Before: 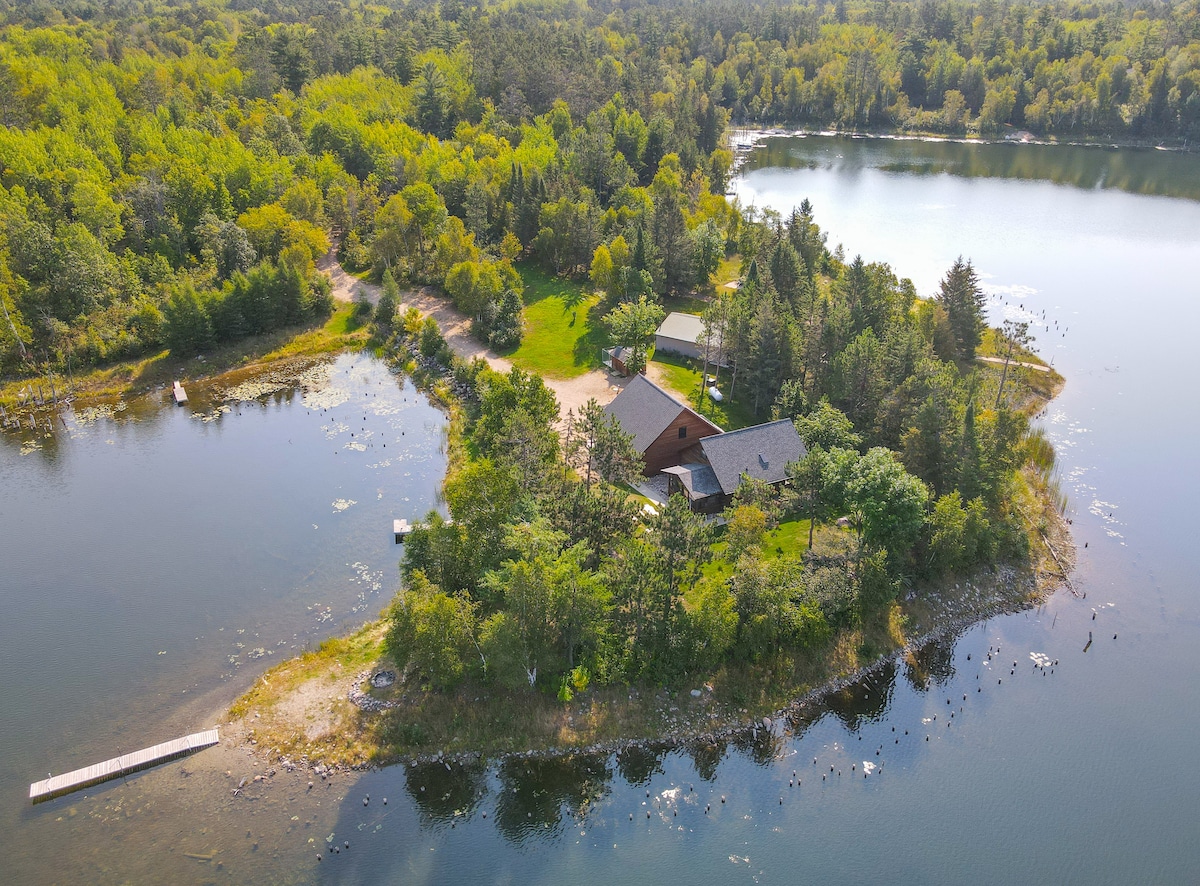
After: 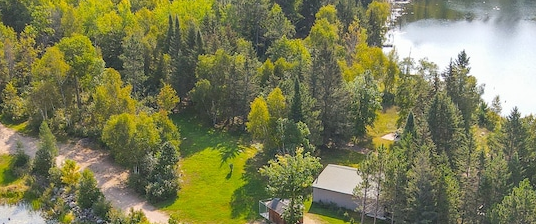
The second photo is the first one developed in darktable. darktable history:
crop: left 28.663%, top 16.79%, right 26.605%, bottom 57.835%
